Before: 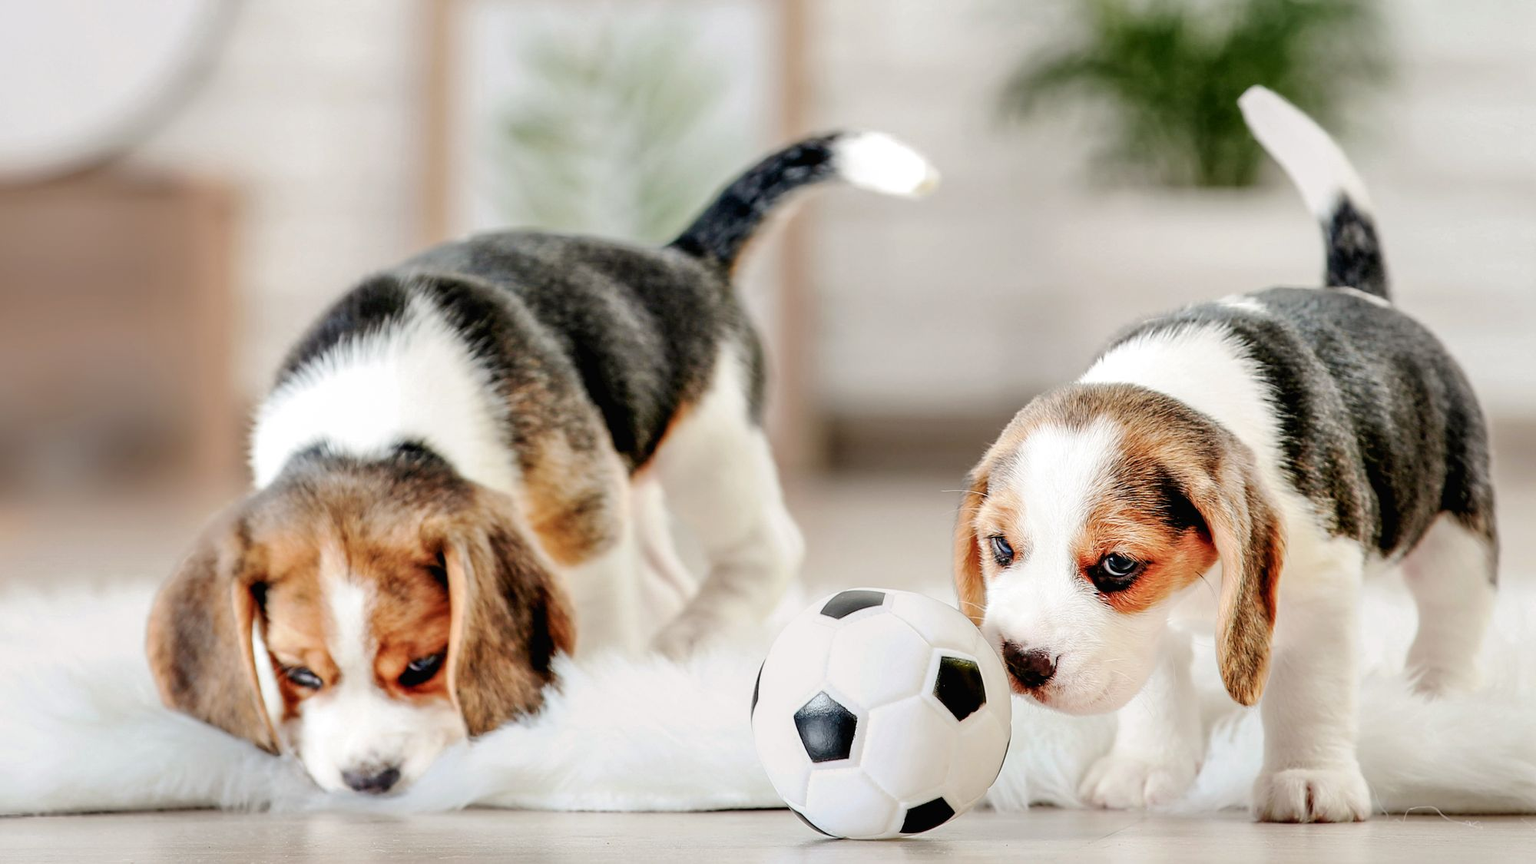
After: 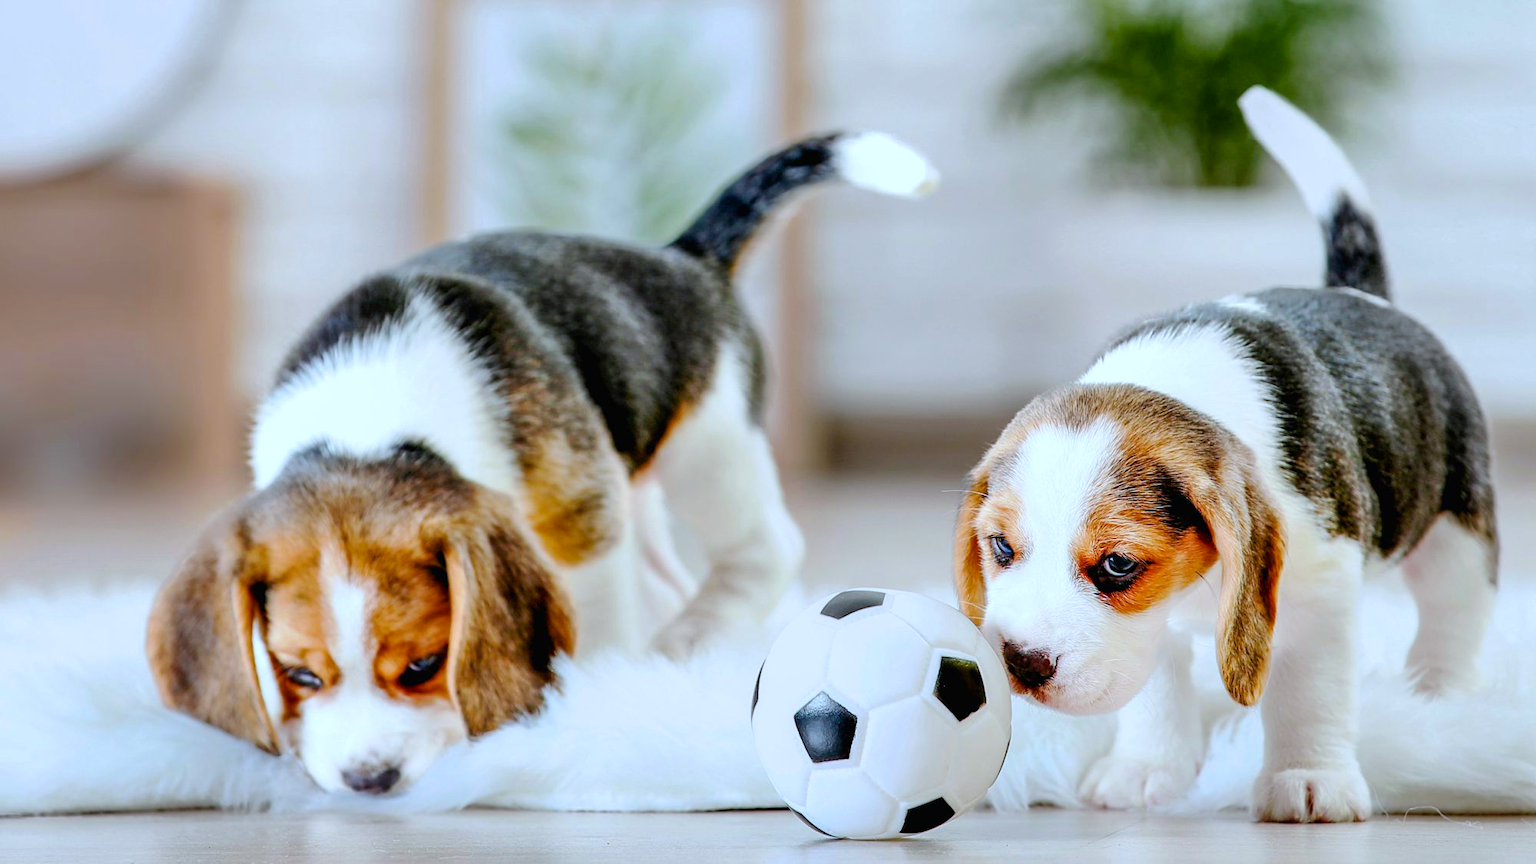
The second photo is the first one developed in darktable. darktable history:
color balance rgb: linear chroma grading › global chroma 15%, perceptual saturation grading › global saturation 30%
white balance: red 0.924, blue 1.095
